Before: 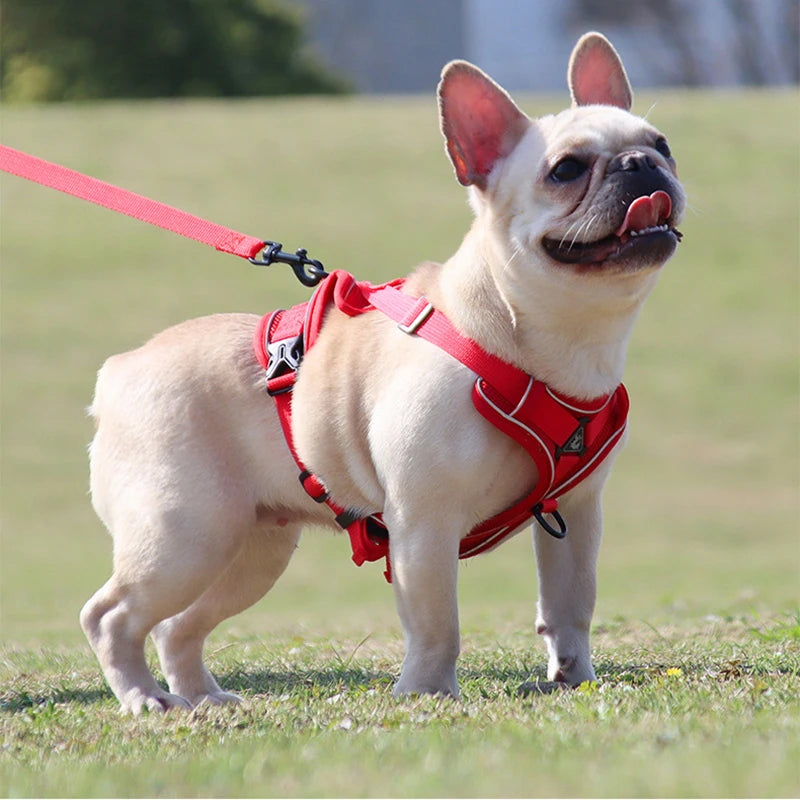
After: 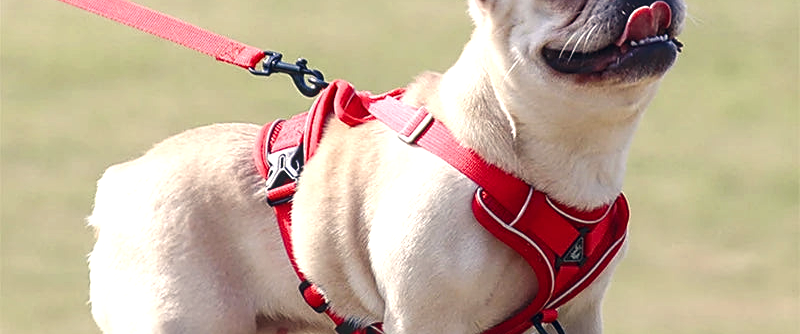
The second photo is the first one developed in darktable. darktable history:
crop and rotate: top 23.84%, bottom 34.294%
sharpen: on, module defaults
tone equalizer: -8 EV -0.417 EV, -7 EV -0.389 EV, -6 EV -0.333 EV, -5 EV -0.222 EV, -3 EV 0.222 EV, -2 EV 0.333 EV, -1 EV 0.389 EV, +0 EV 0.417 EV, edges refinement/feathering 500, mask exposure compensation -1.57 EV, preserve details no
local contrast: on, module defaults
color balance rgb: shadows lift › chroma 2%, shadows lift › hue 250°, power › hue 326.4°, highlights gain › chroma 2%, highlights gain › hue 64.8°, global offset › luminance 0.5%, global offset › hue 58.8°, perceptual saturation grading › highlights -25%, perceptual saturation grading › shadows 30%, global vibrance 15%
color correction: highlights a* 0.207, highlights b* 2.7, shadows a* -0.874, shadows b* -4.78
